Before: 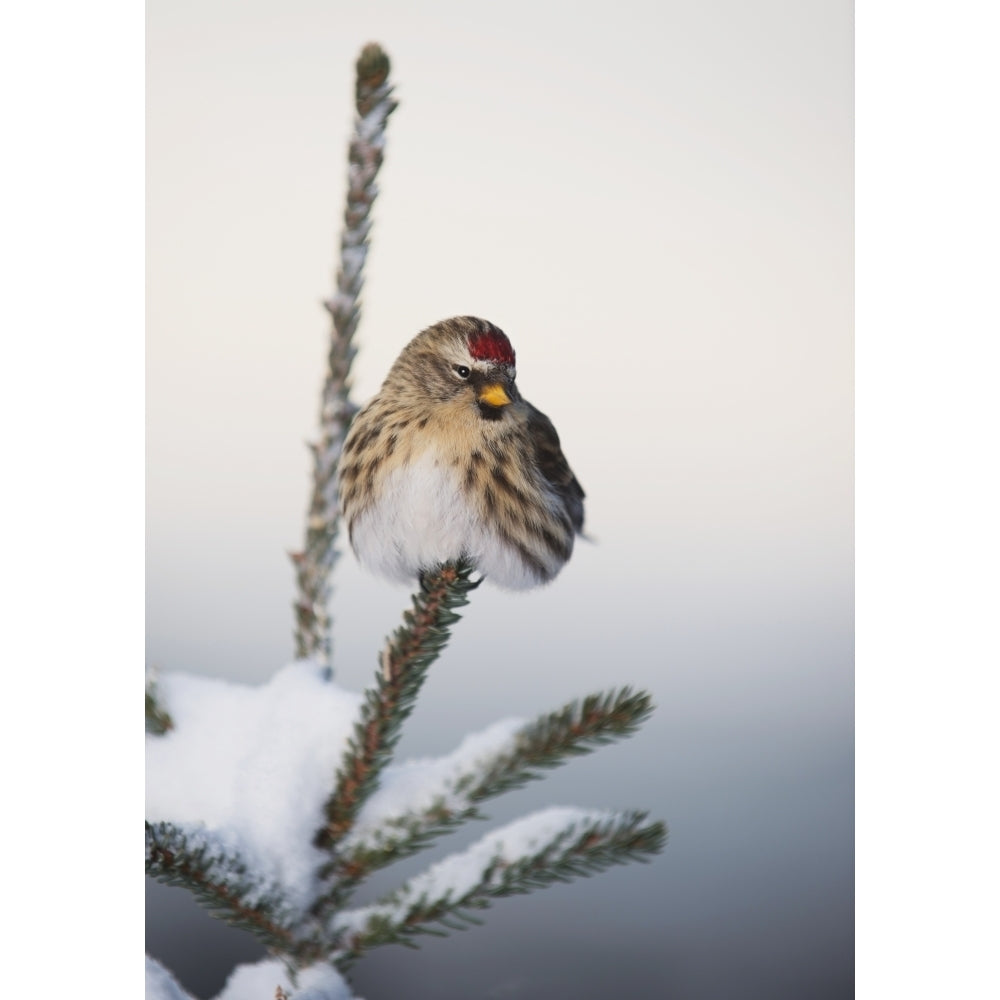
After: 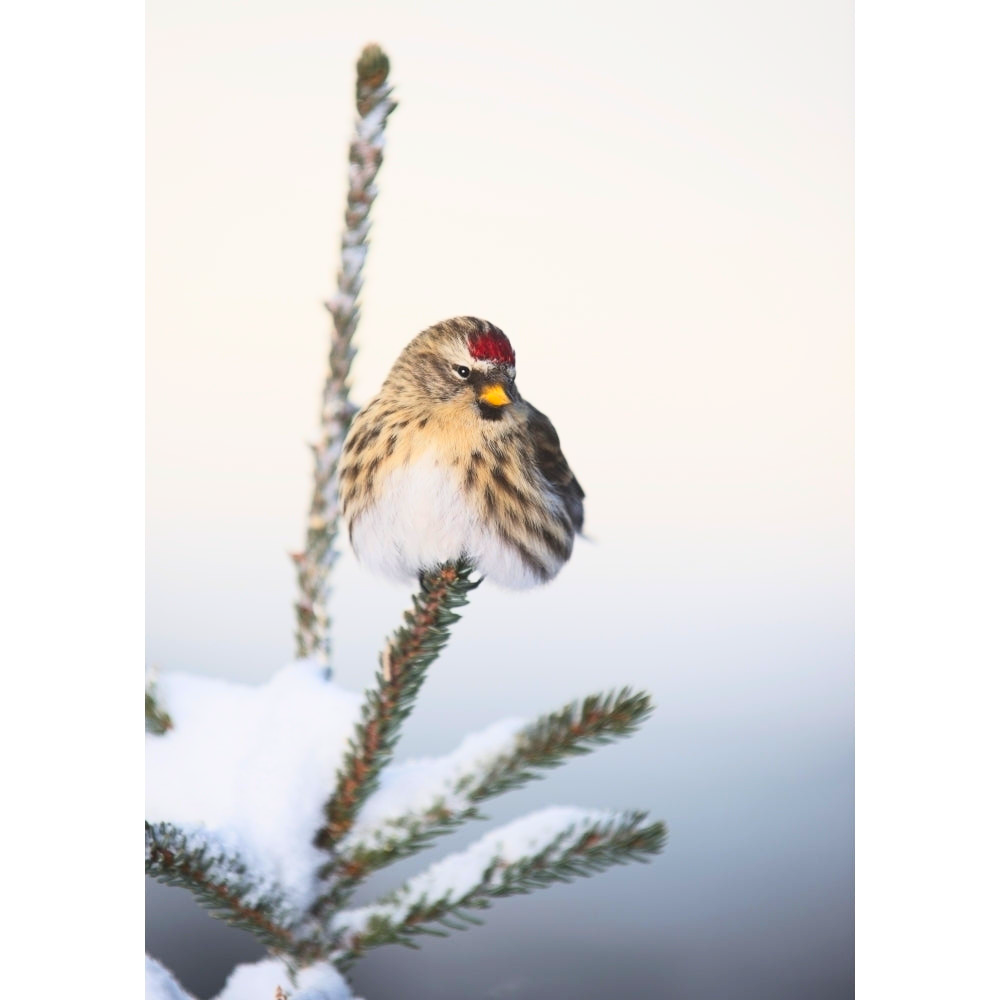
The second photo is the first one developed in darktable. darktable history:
contrast brightness saturation: contrast 0.236, brightness 0.268, saturation 0.386
